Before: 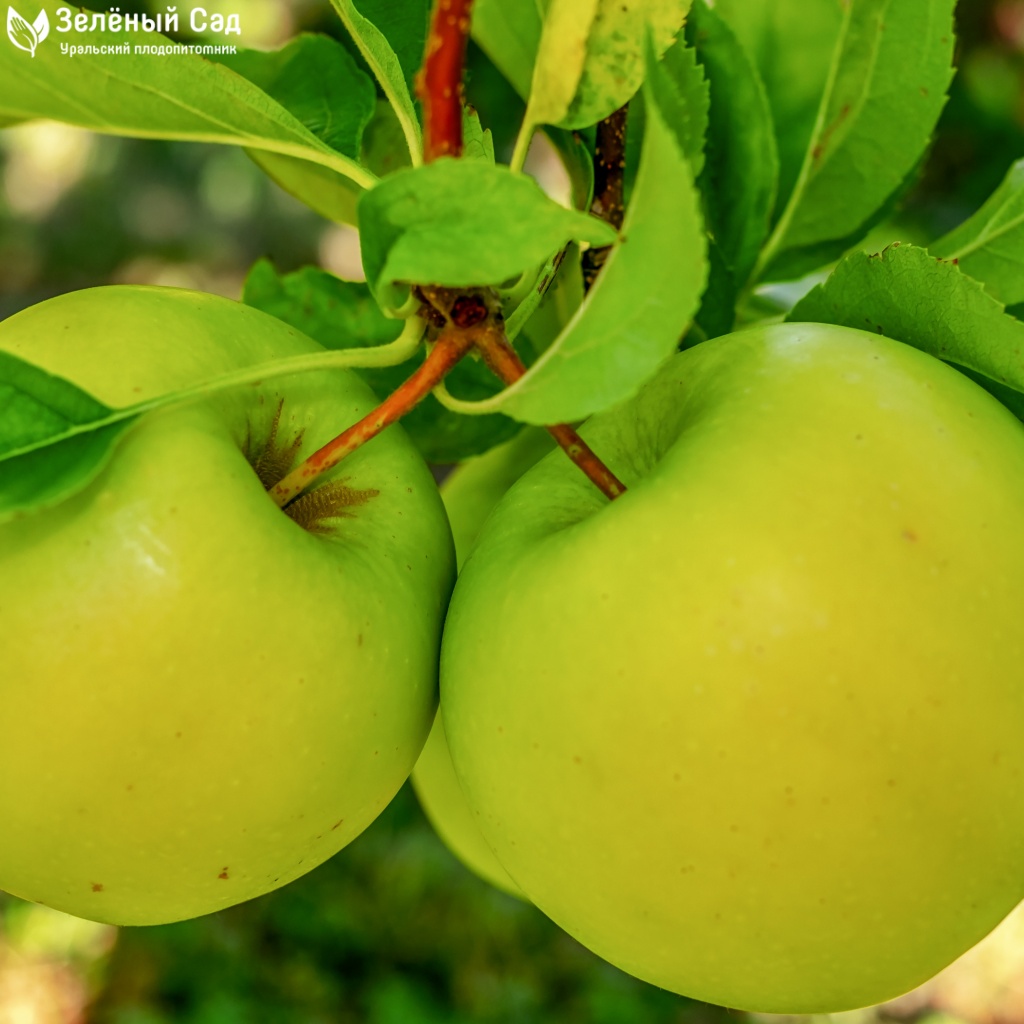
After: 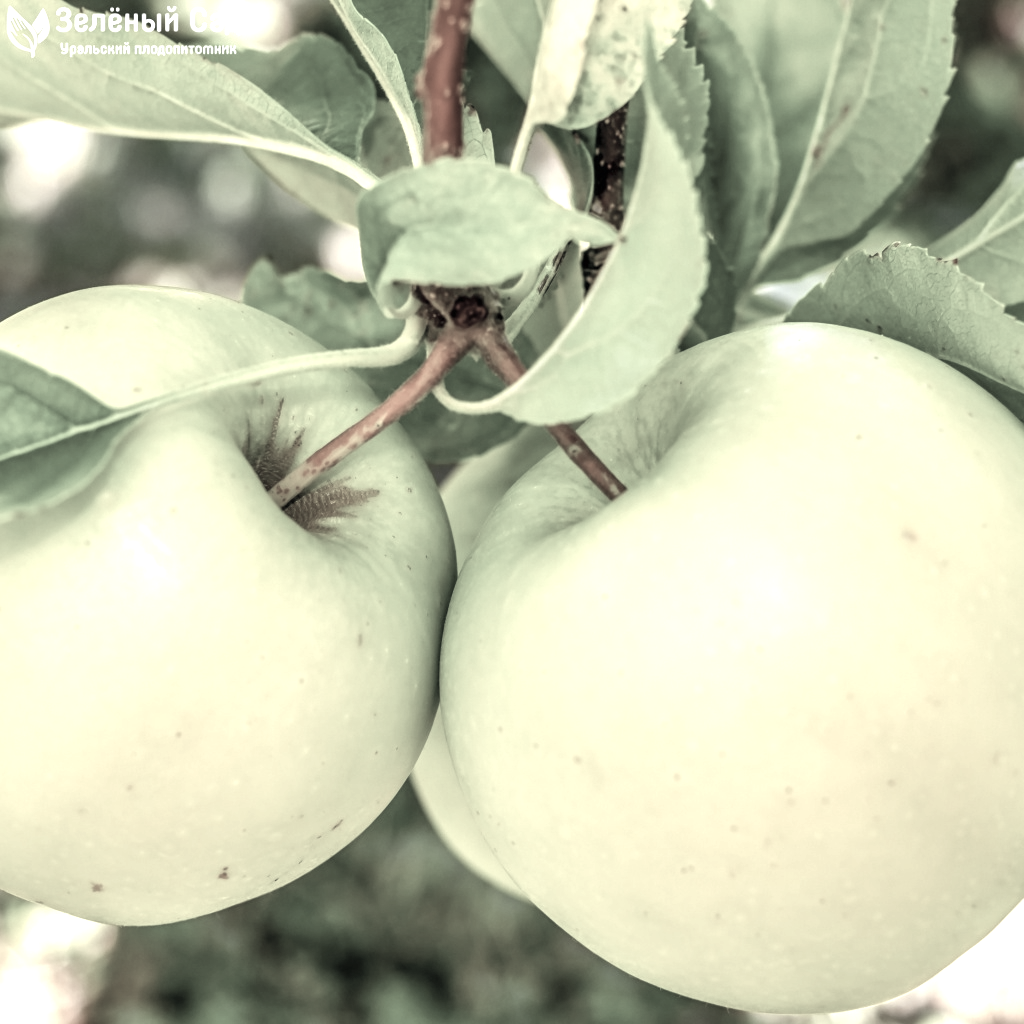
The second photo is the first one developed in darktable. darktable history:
color correction: saturation 0.2
exposure: black level correction 0, exposure 1.1 EV, compensate highlight preservation false
